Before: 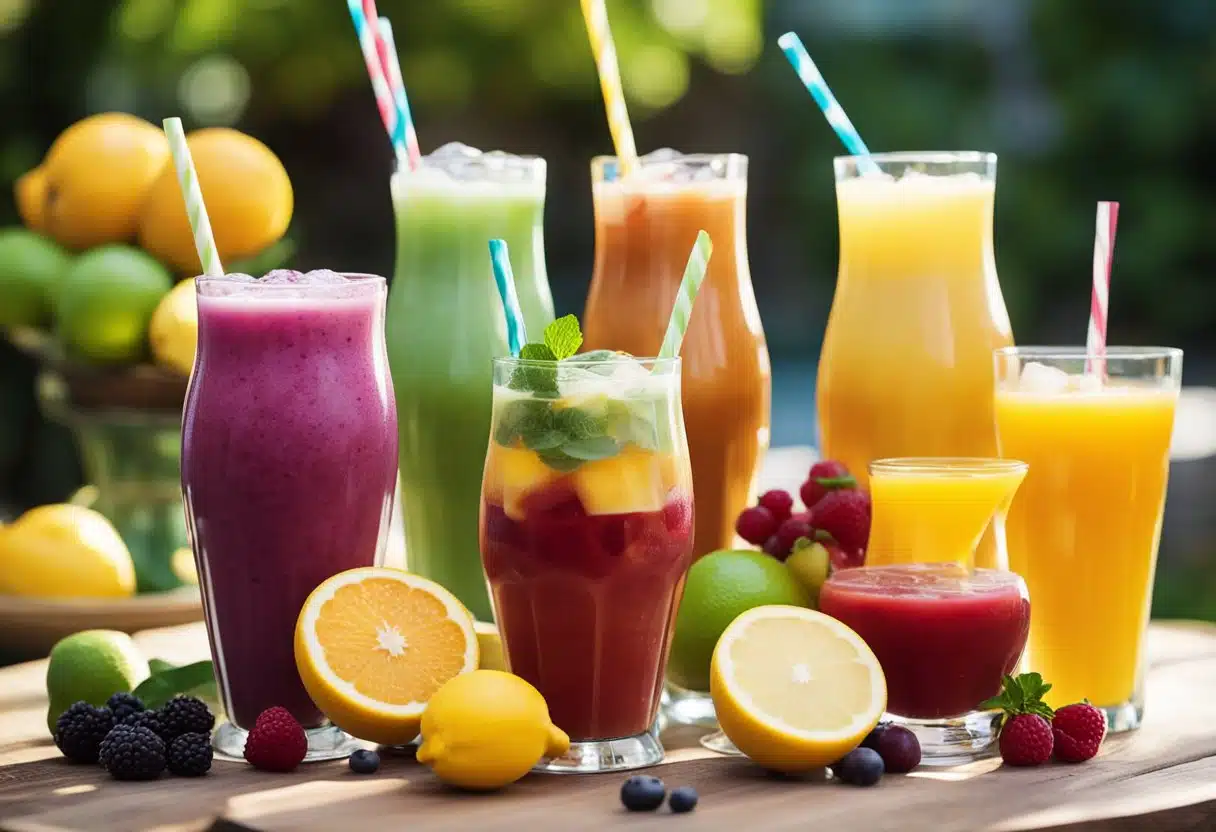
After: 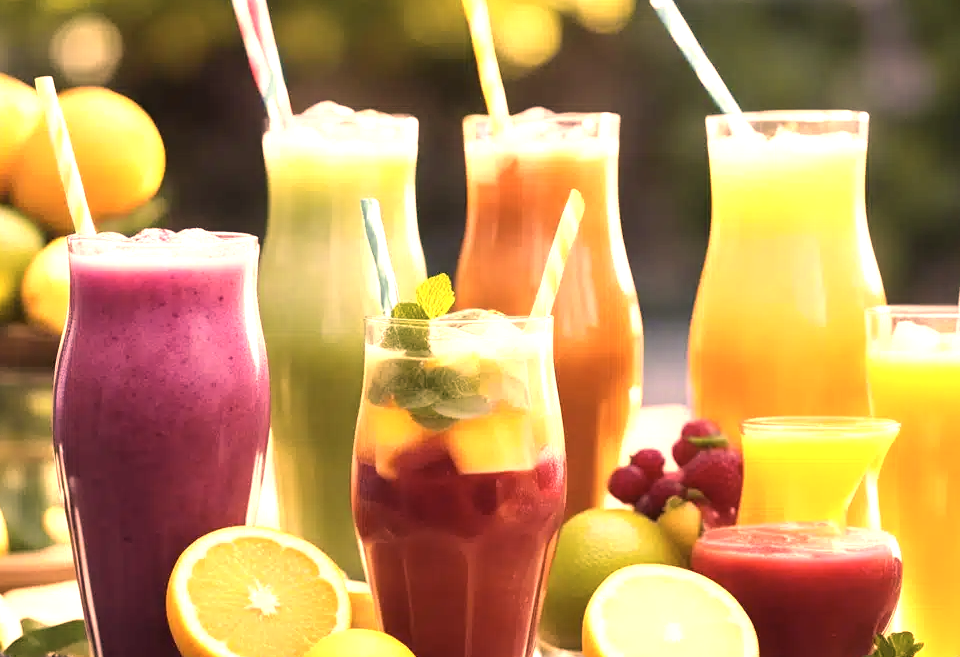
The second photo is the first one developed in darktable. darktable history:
crop and rotate: left 10.599%, top 5.043%, right 10.419%, bottom 15.984%
color correction: highlights a* 39.61, highlights b* 39.83, saturation 0.689
exposure: exposure 0.995 EV, compensate exposure bias true, compensate highlight preservation false
